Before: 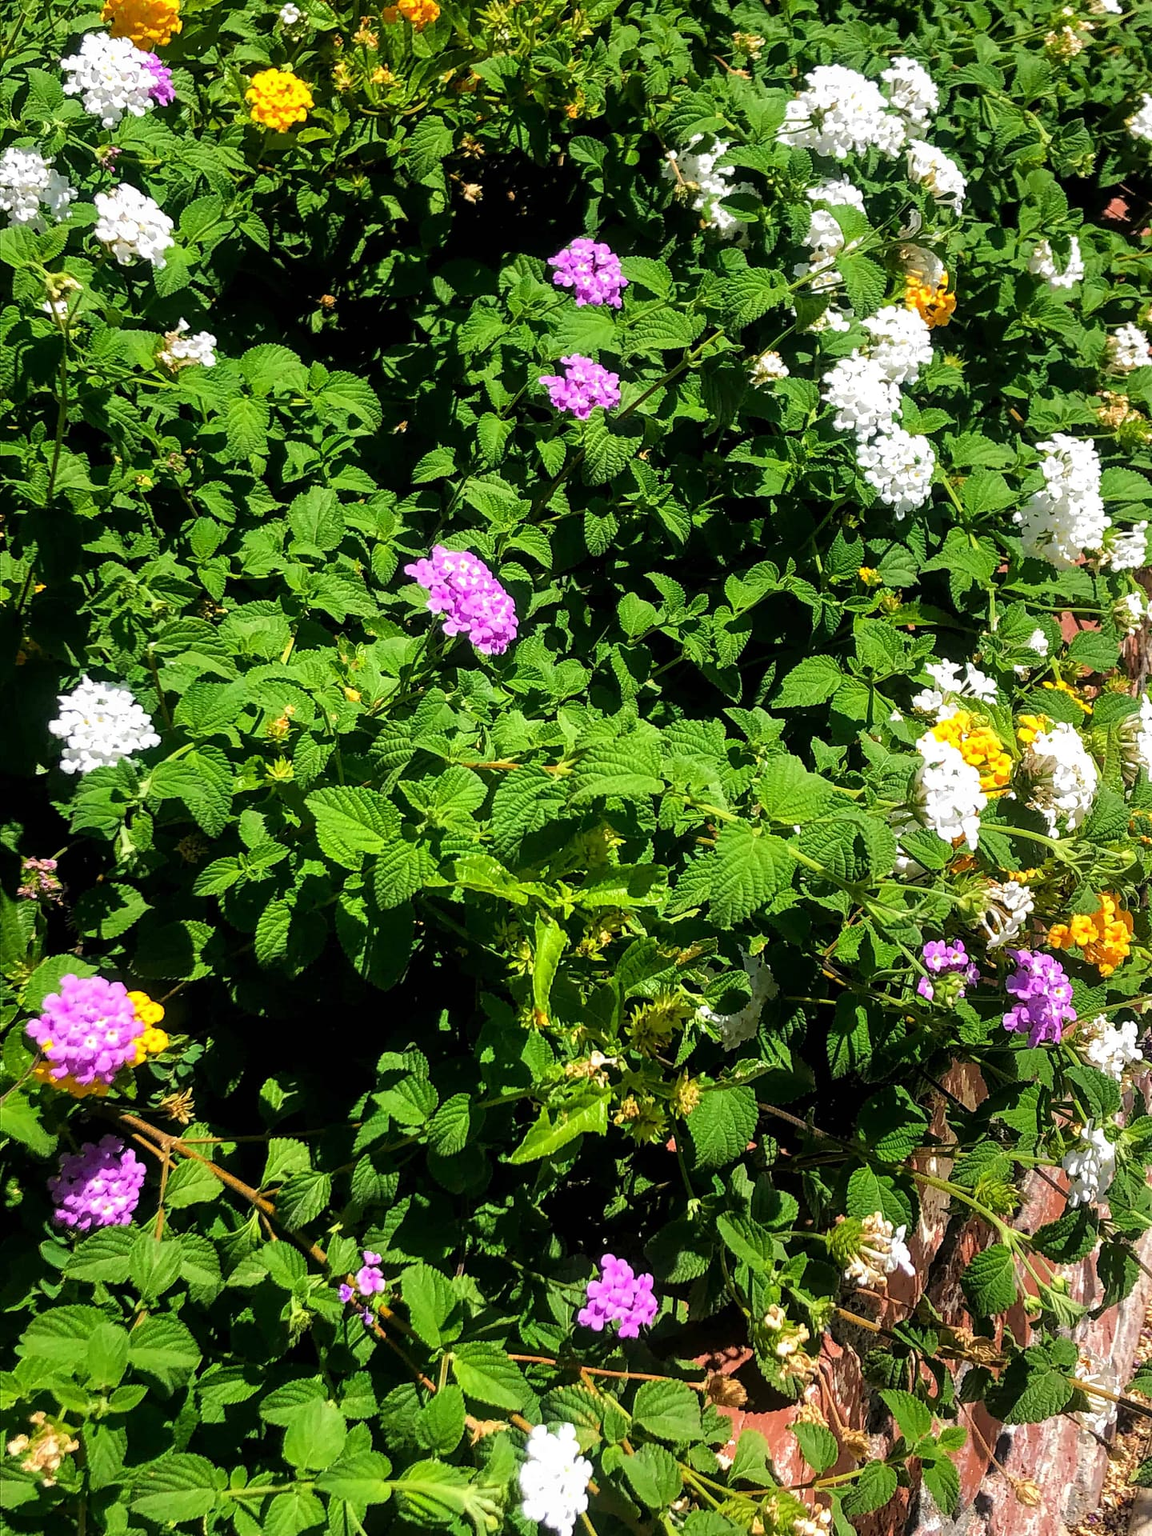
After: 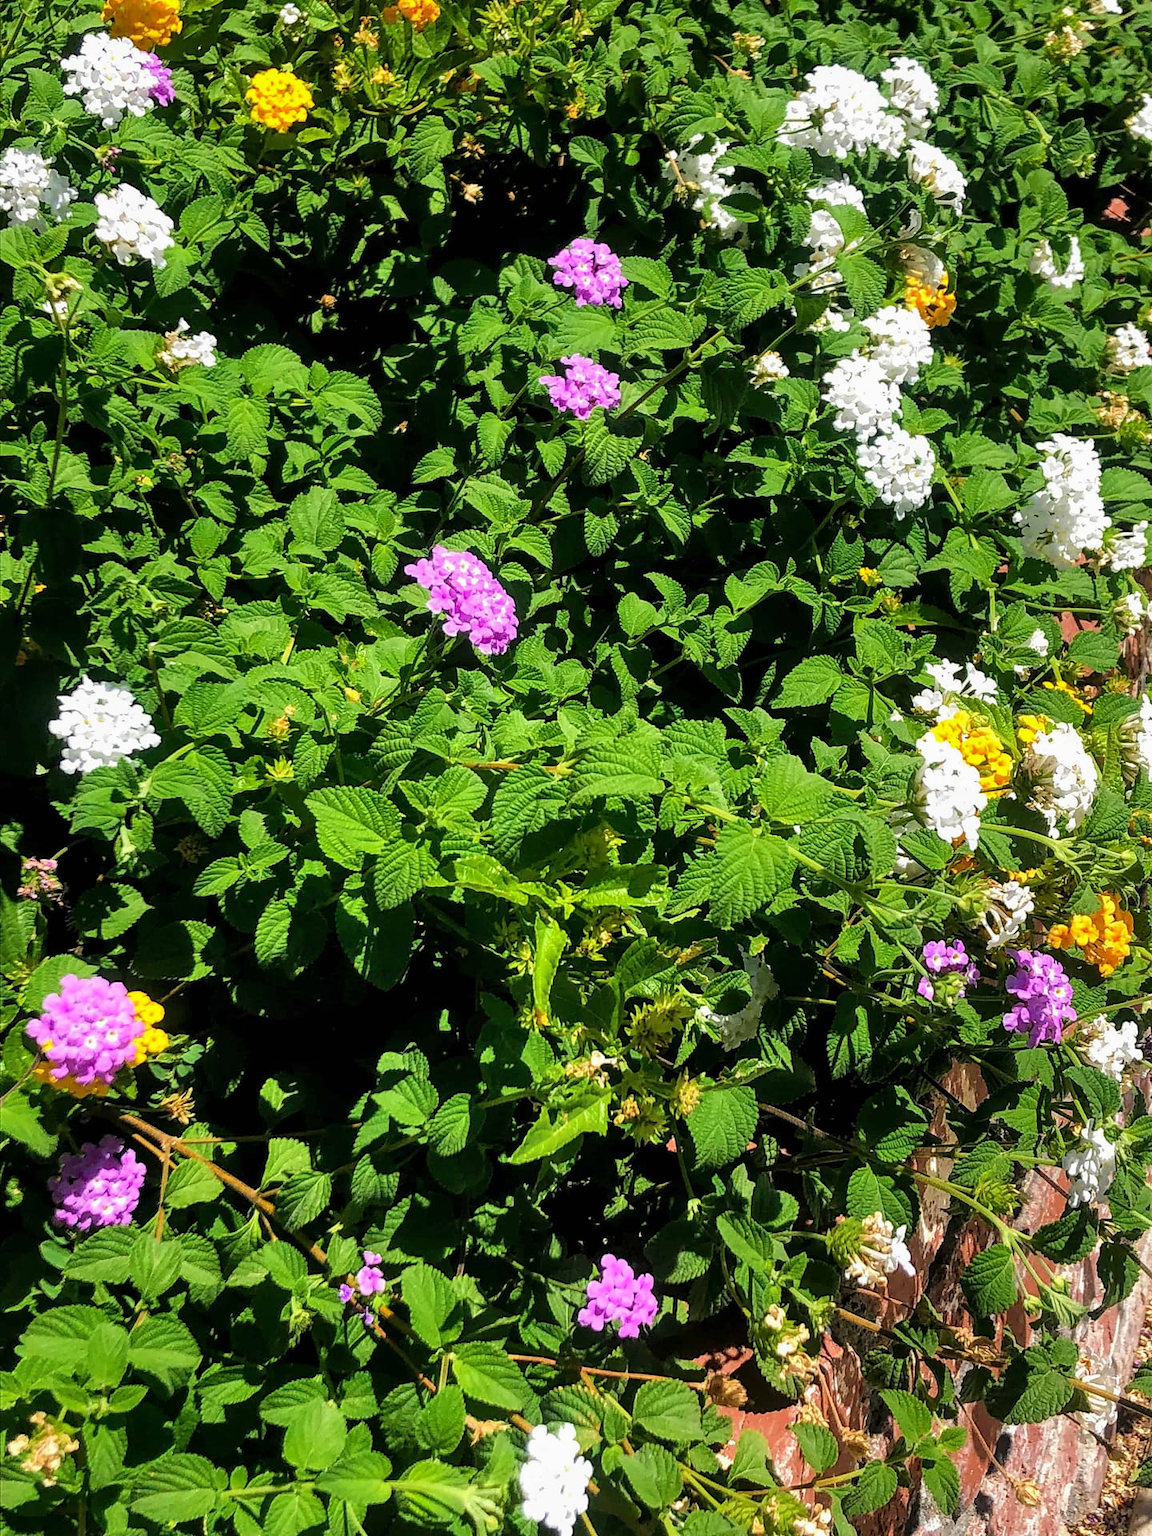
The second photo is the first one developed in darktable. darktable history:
shadows and highlights: shadows 43.73, white point adjustment -1.38, soften with gaussian
